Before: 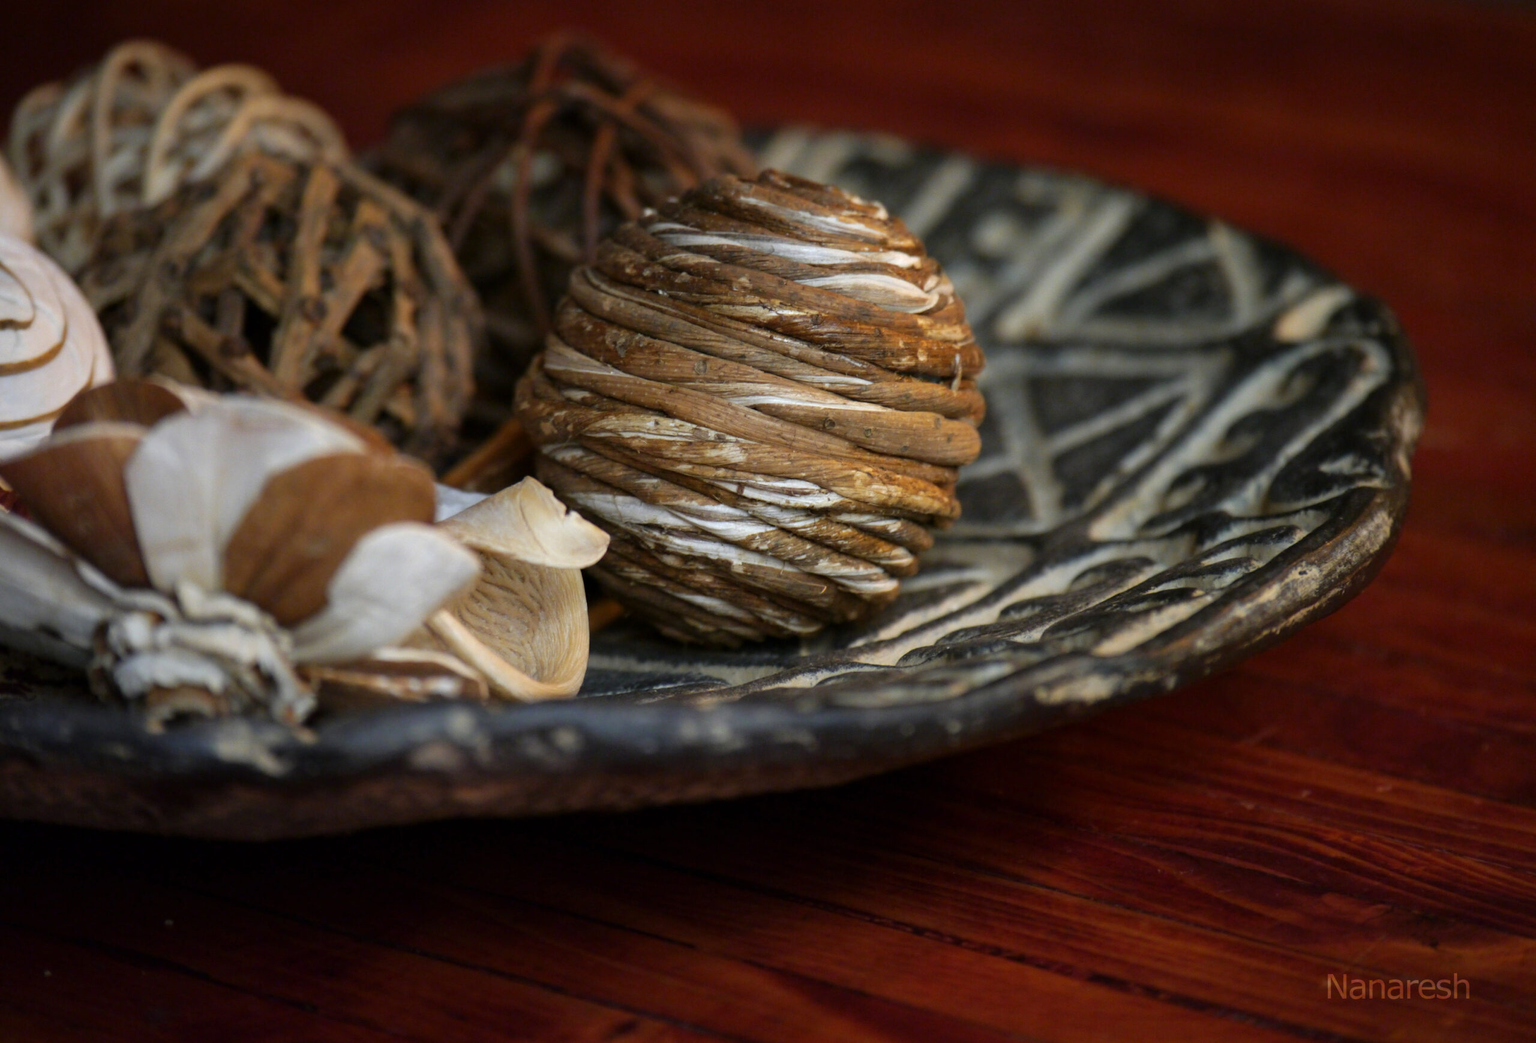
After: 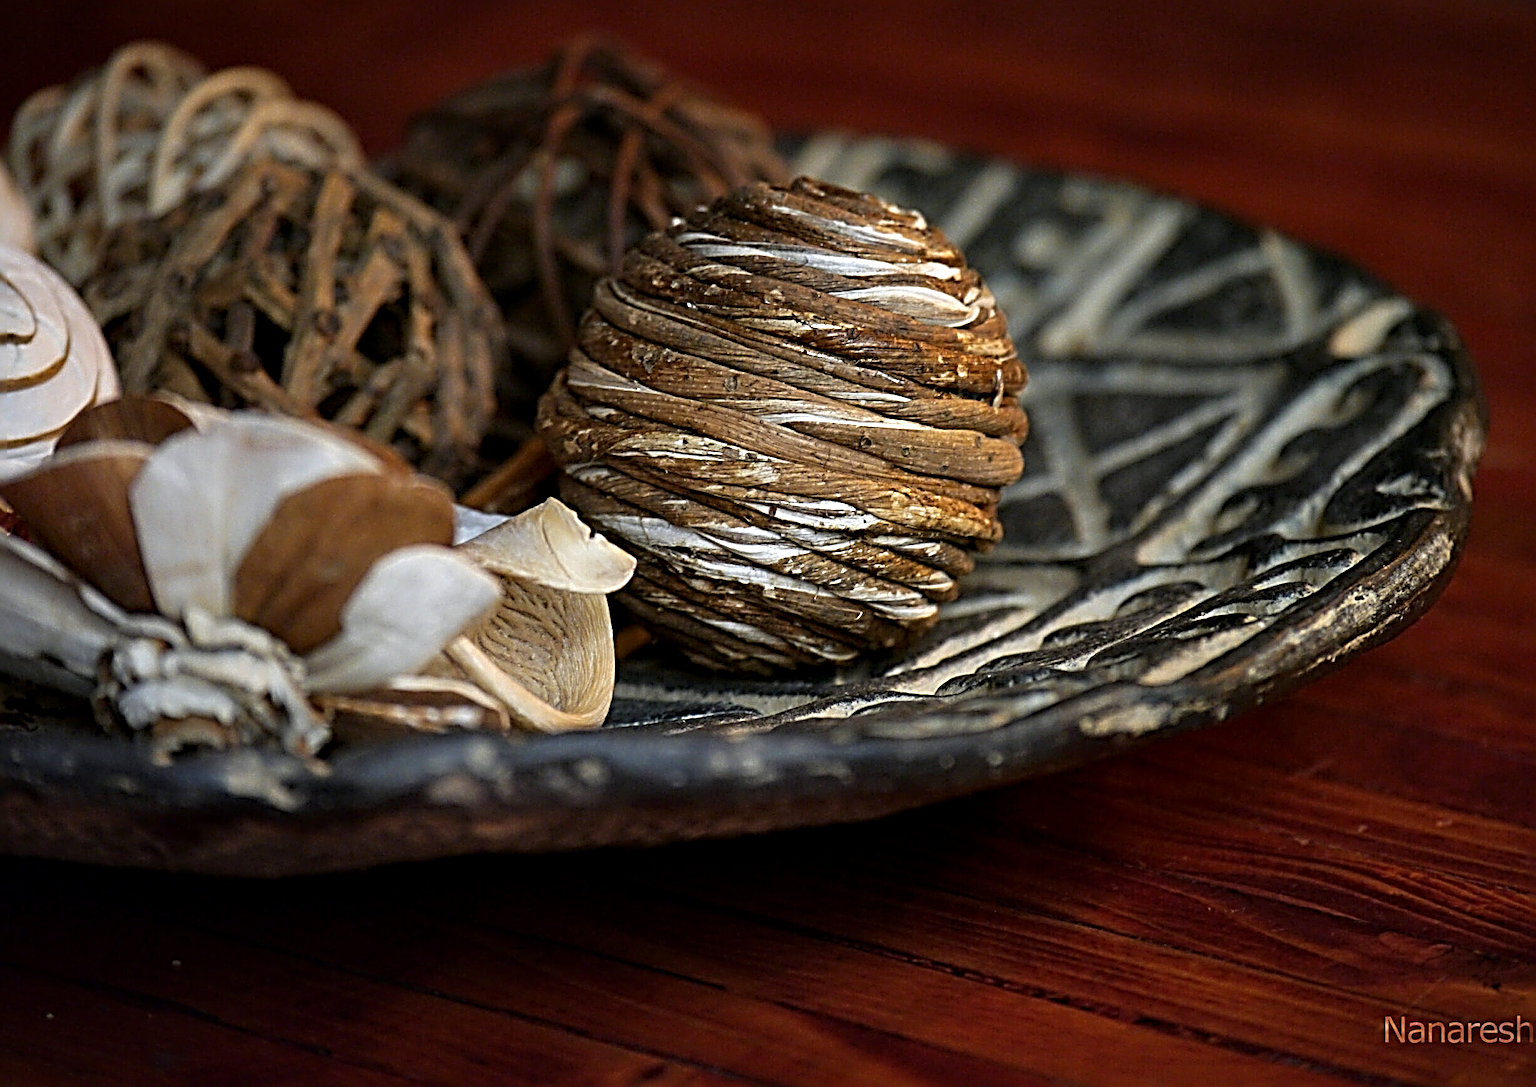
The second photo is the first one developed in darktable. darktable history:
sharpen: radius 4.001, amount 2
contrast equalizer: octaves 7, y [[0.6 ×6], [0.55 ×6], [0 ×6], [0 ×6], [0 ×6]], mix 0.29
crop: right 4.126%, bottom 0.031%
